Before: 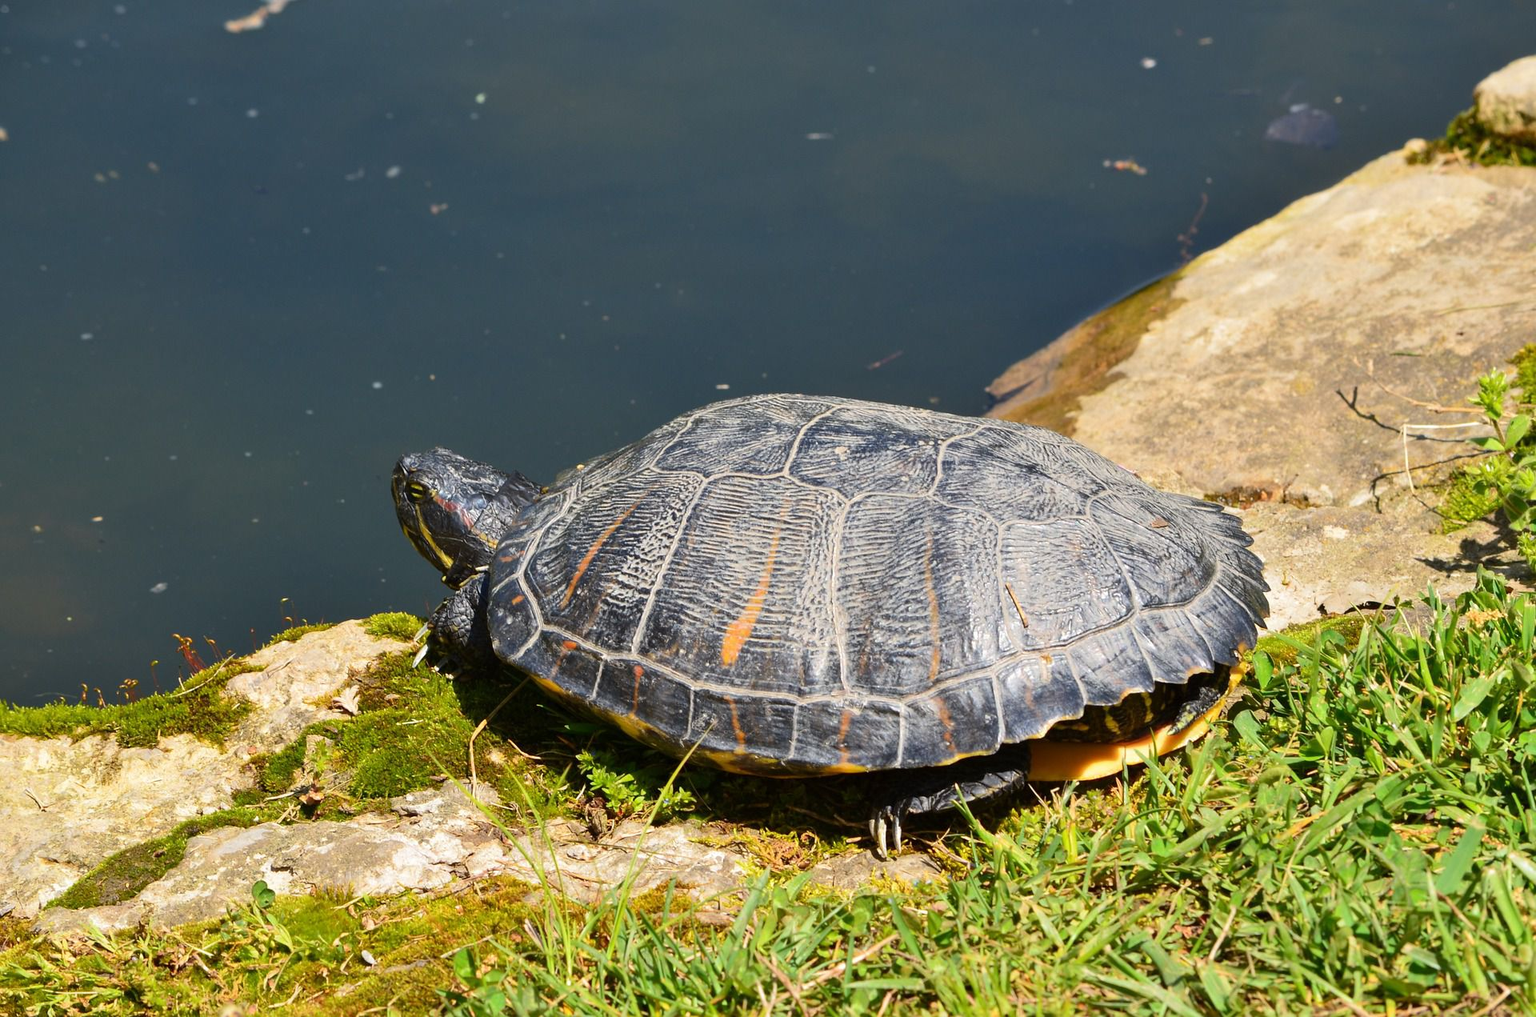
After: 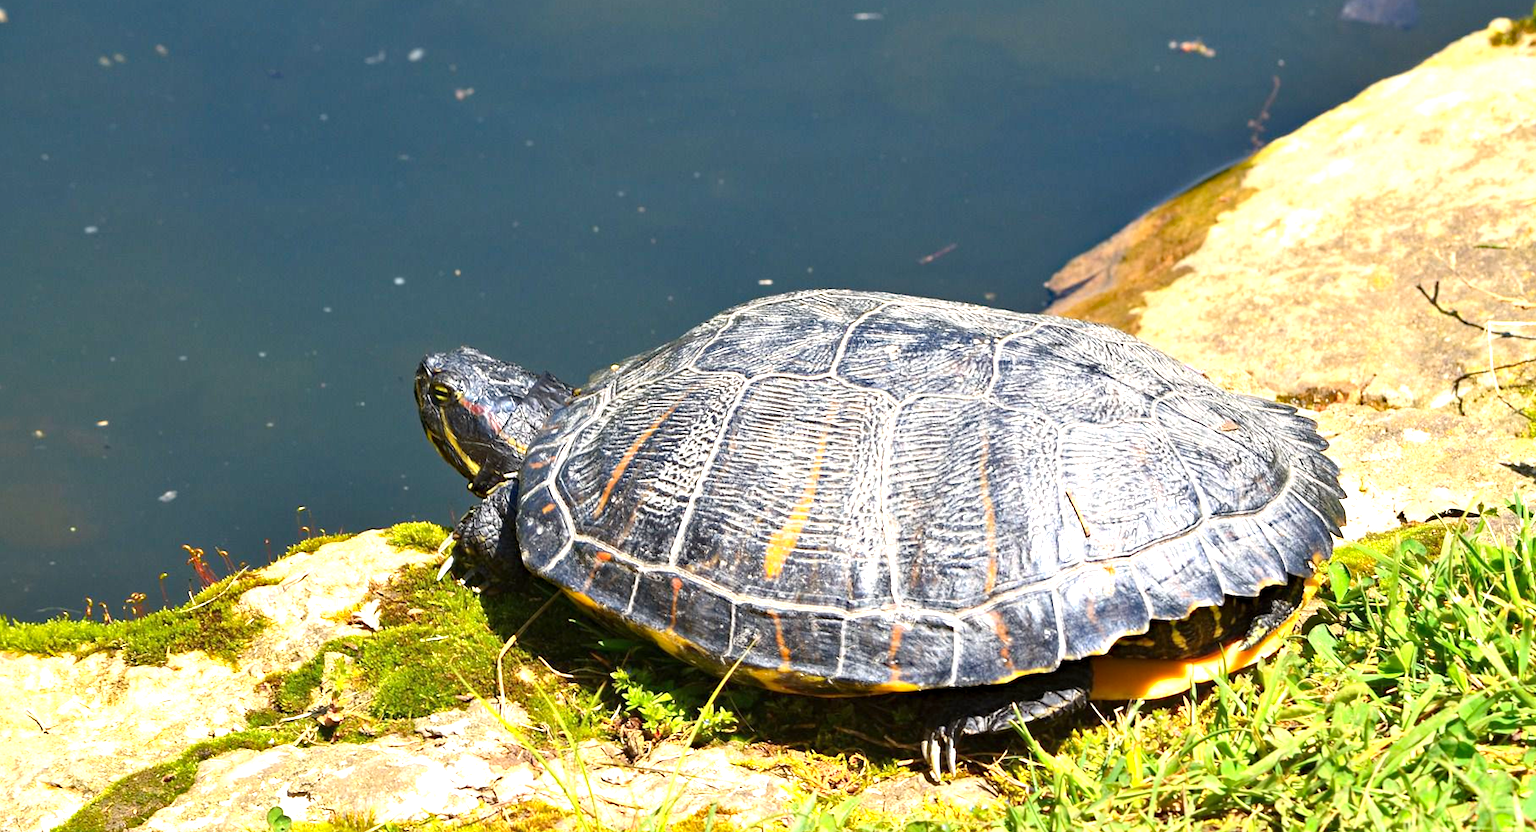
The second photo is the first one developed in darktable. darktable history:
exposure: exposure 0.993 EV, compensate exposure bias true, compensate highlight preservation false
haze removal: strength 0.295, distance 0.244, compatibility mode true, adaptive false
crop and rotate: angle 0.076°, top 11.83%, right 5.488%, bottom 10.826%
